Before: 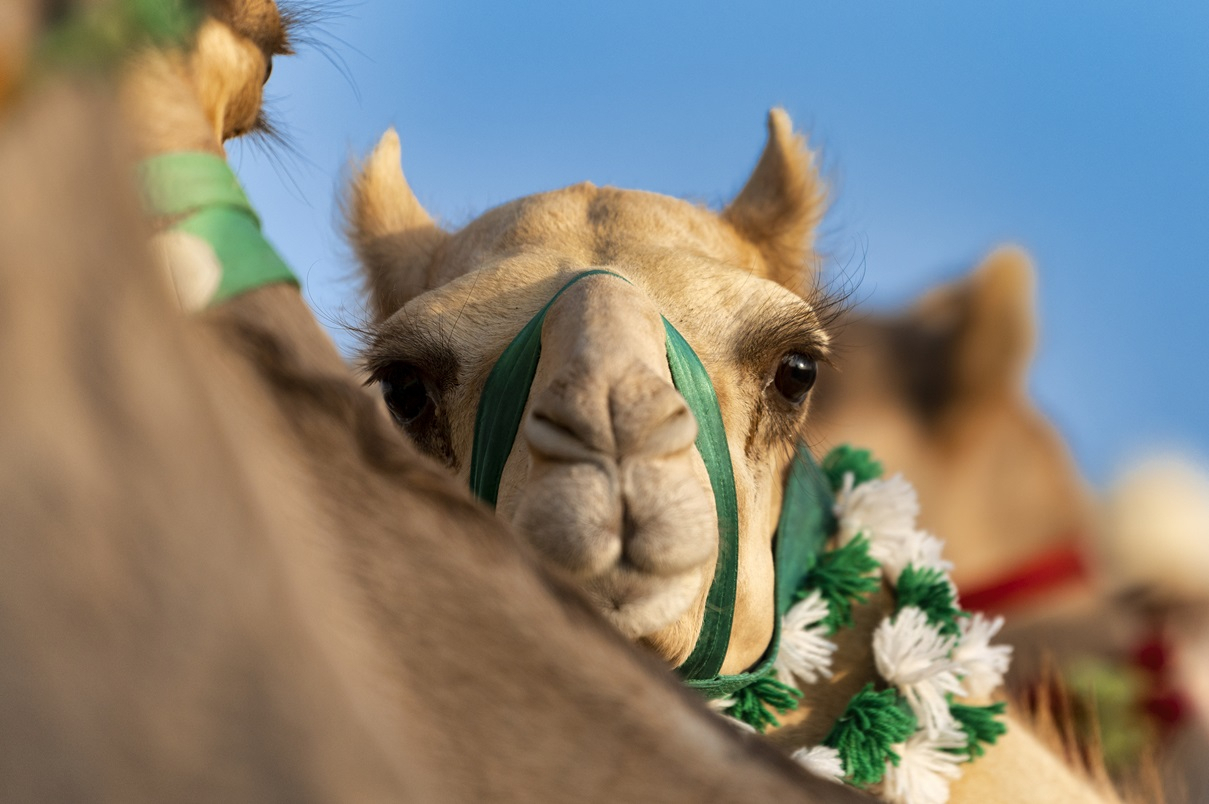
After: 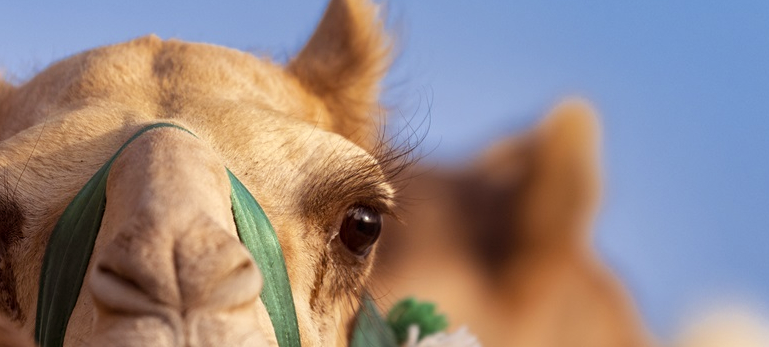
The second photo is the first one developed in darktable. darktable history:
crop: left 36.005%, top 18.293%, right 0.31%, bottom 38.444%
rgb levels: mode RGB, independent channels, levels [[0, 0.474, 1], [0, 0.5, 1], [0, 0.5, 1]]
